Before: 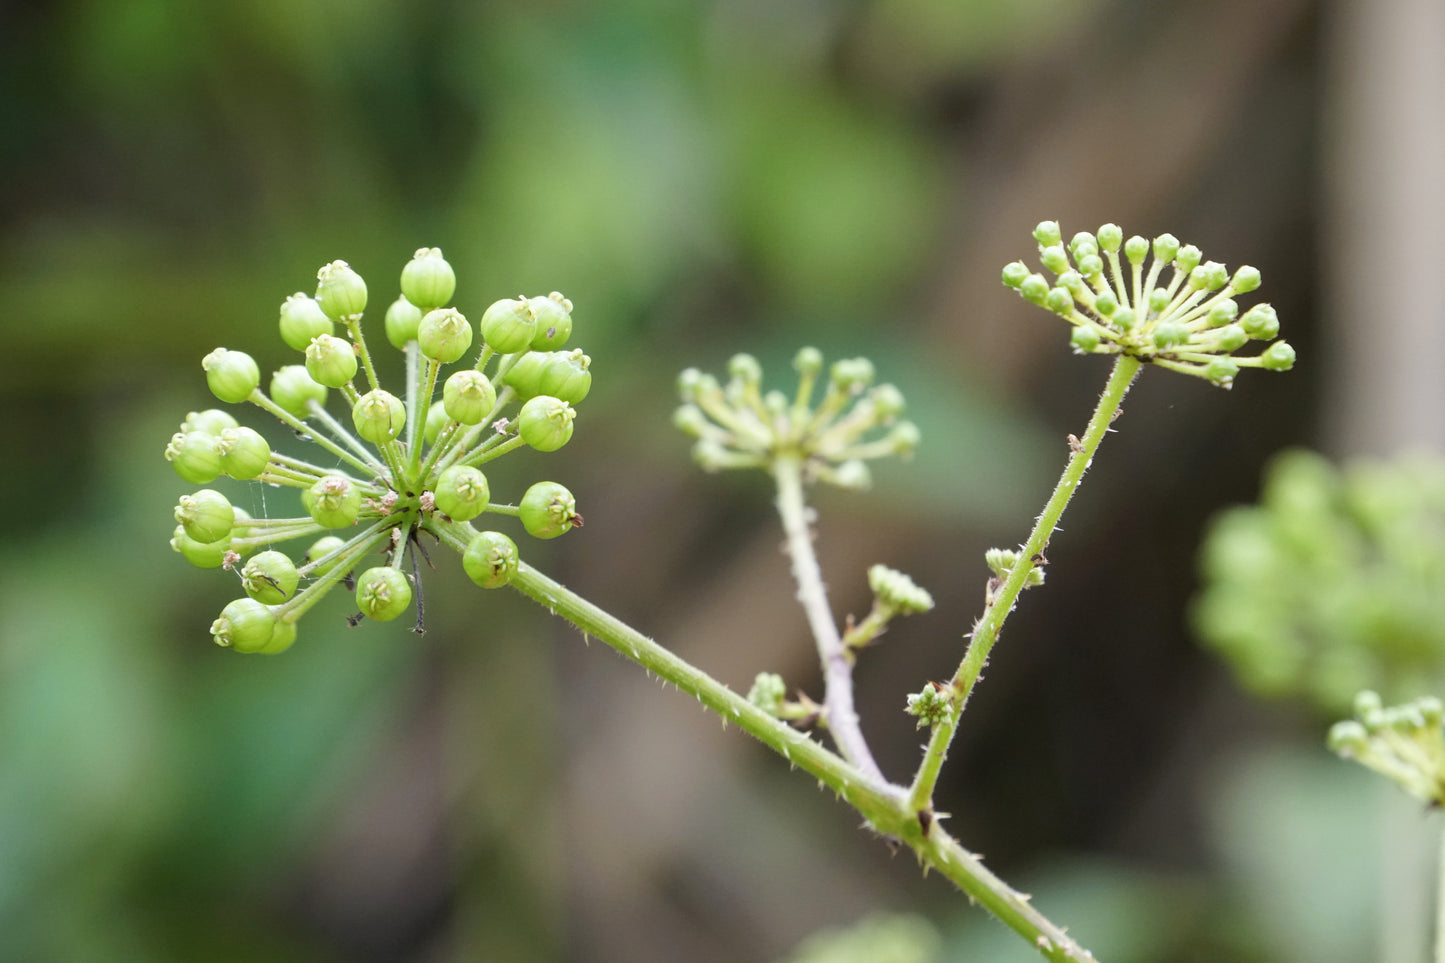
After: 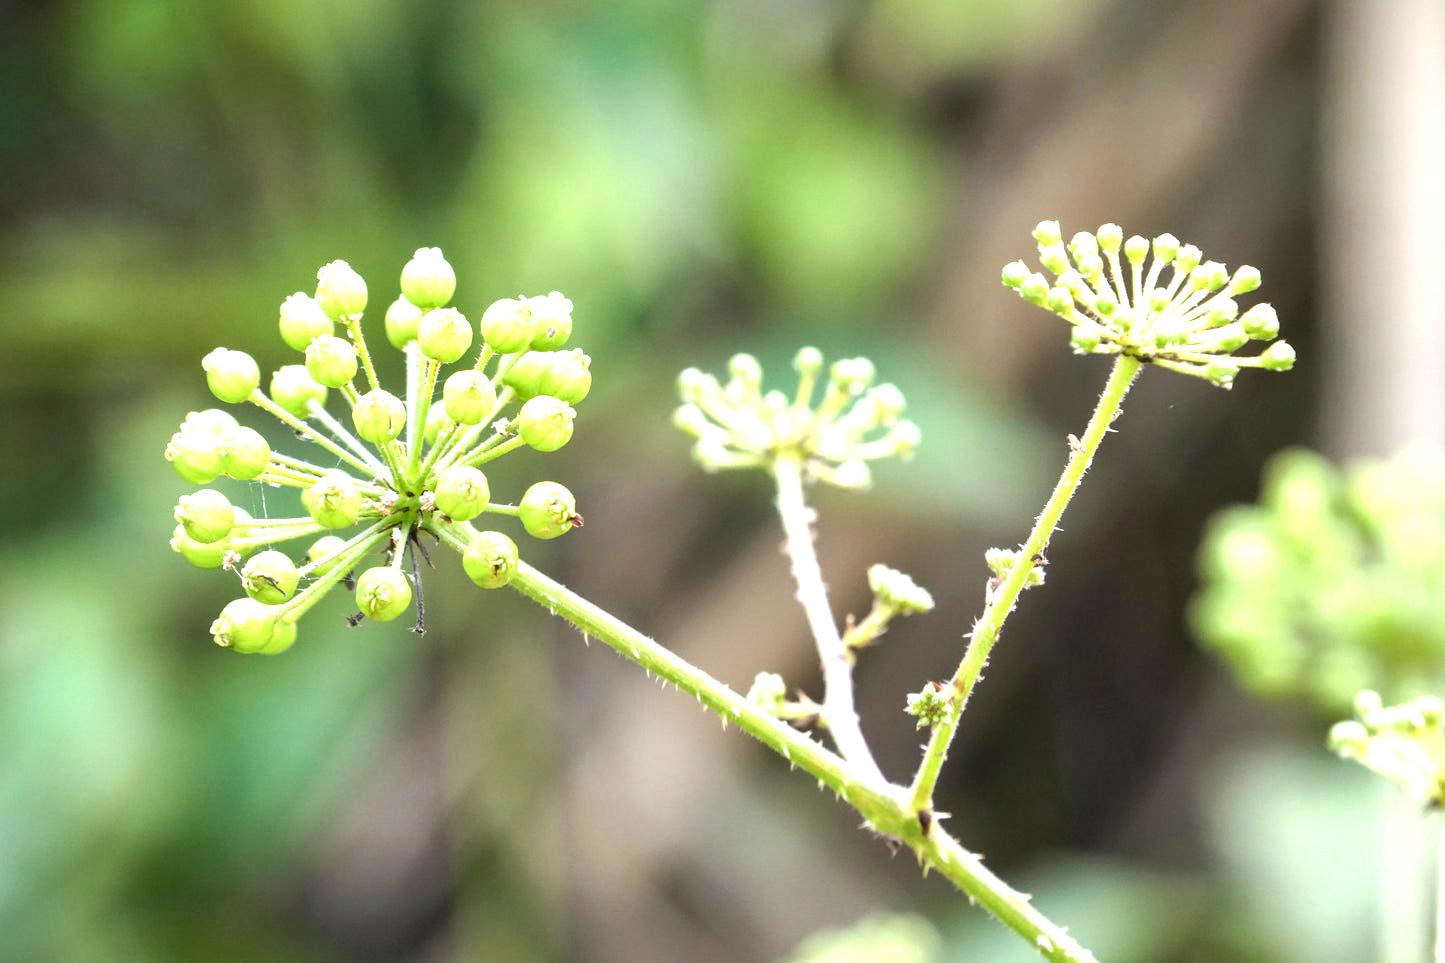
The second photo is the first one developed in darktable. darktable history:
local contrast: mode bilateral grid, contrast 20, coarseness 50, detail 150%, midtone range 0.2
exposure: black level correction 0, exposure 1.011 EV, compensate highlight preservation false
